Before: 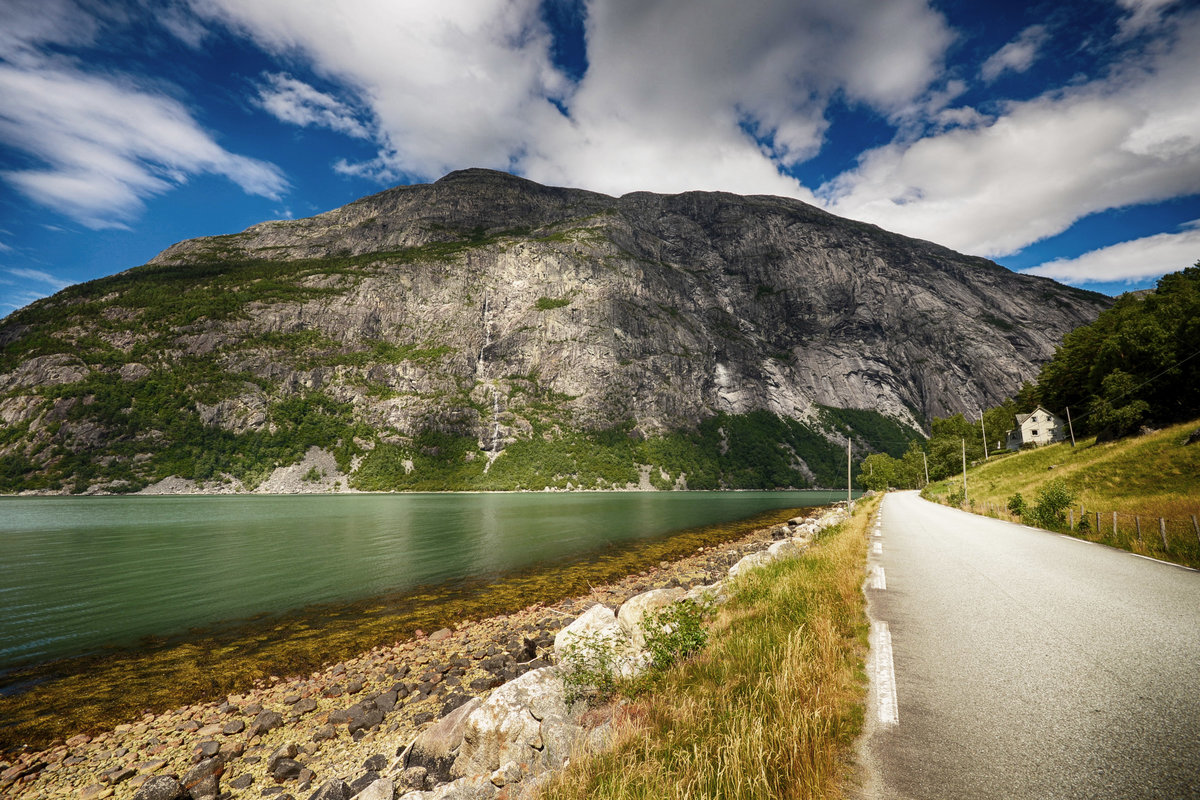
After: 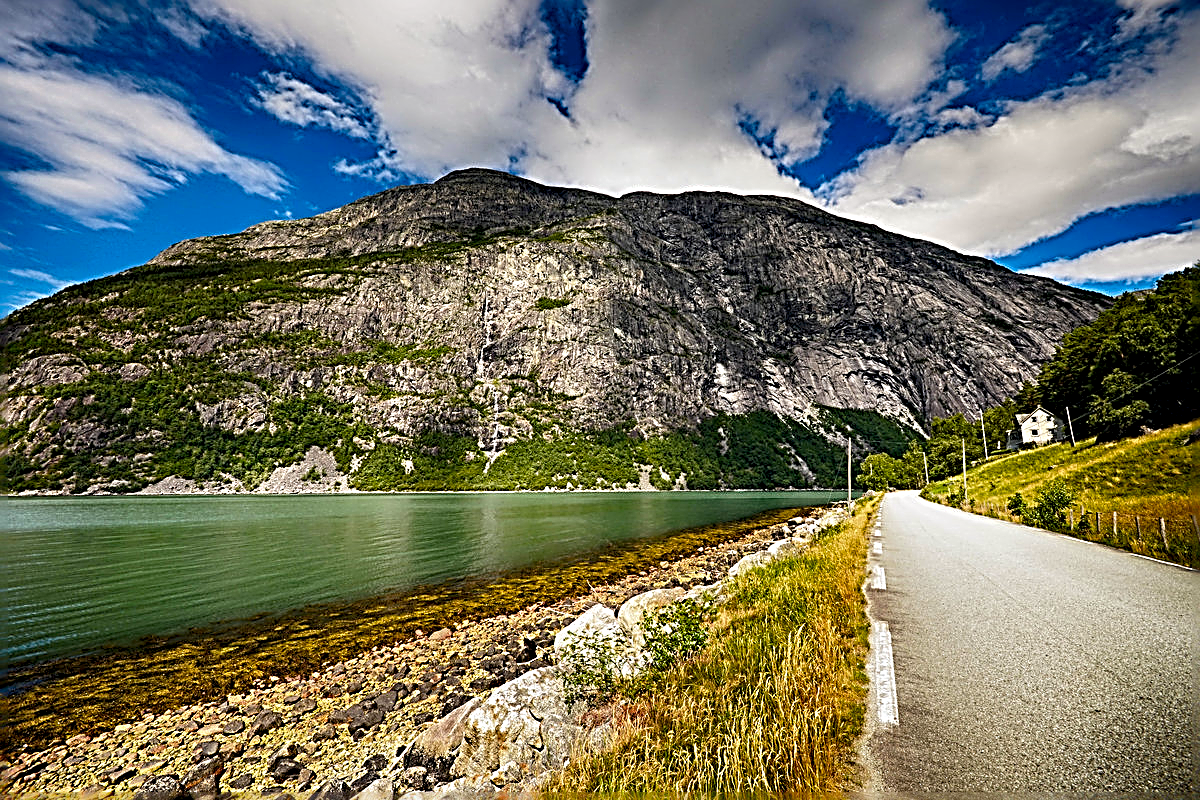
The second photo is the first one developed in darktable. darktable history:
color balance rgb: linear chroma grading › global chroma 8.903%, perceptual saturation grading › global saturation 16.228%, contrast -10.219%
sharpen: radius 3.193, amount 1.715
contrast equalizer: octaves 7, y [[0.528, 0.548, 0.563, 0.562, 0.546, 0.526], [0.55 ×6], [0 ×6], [0 ×6], [0 ×6]]
